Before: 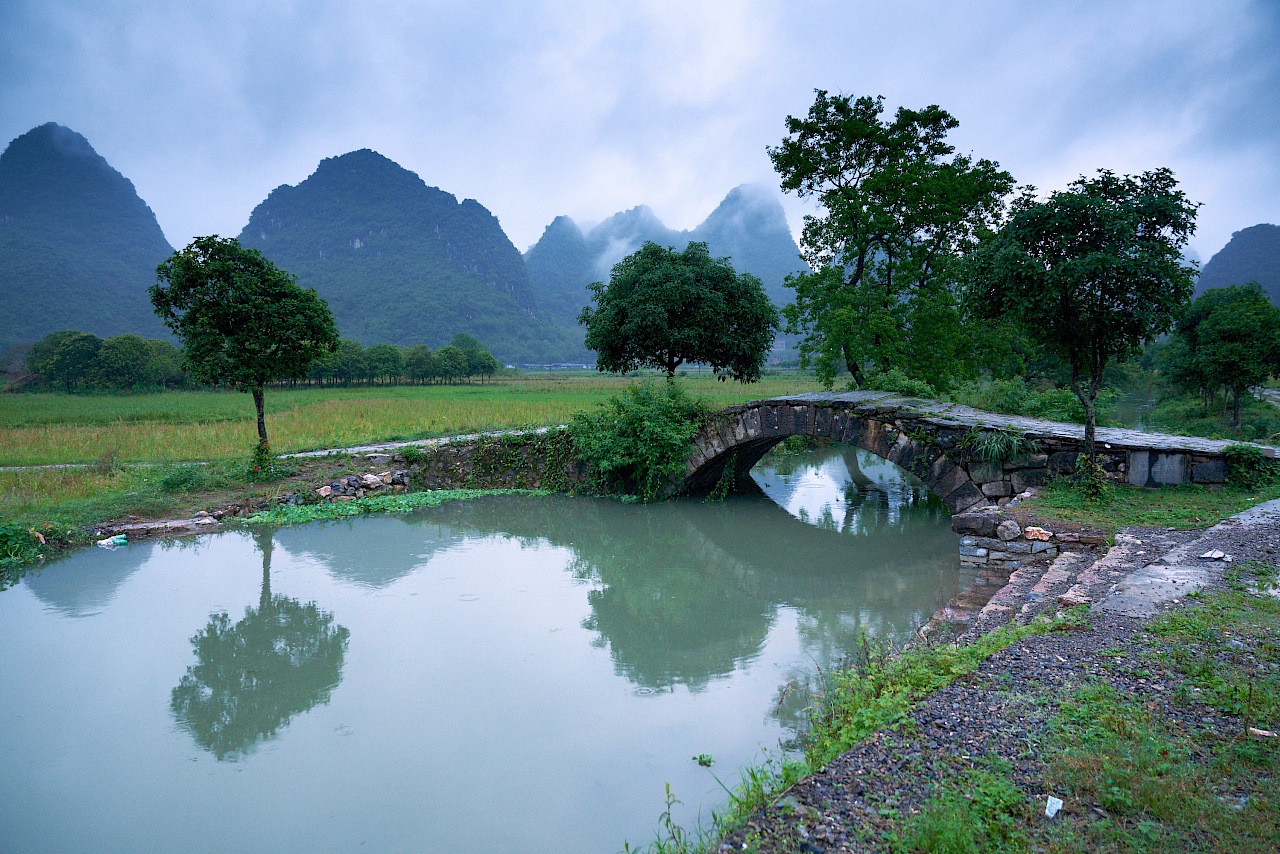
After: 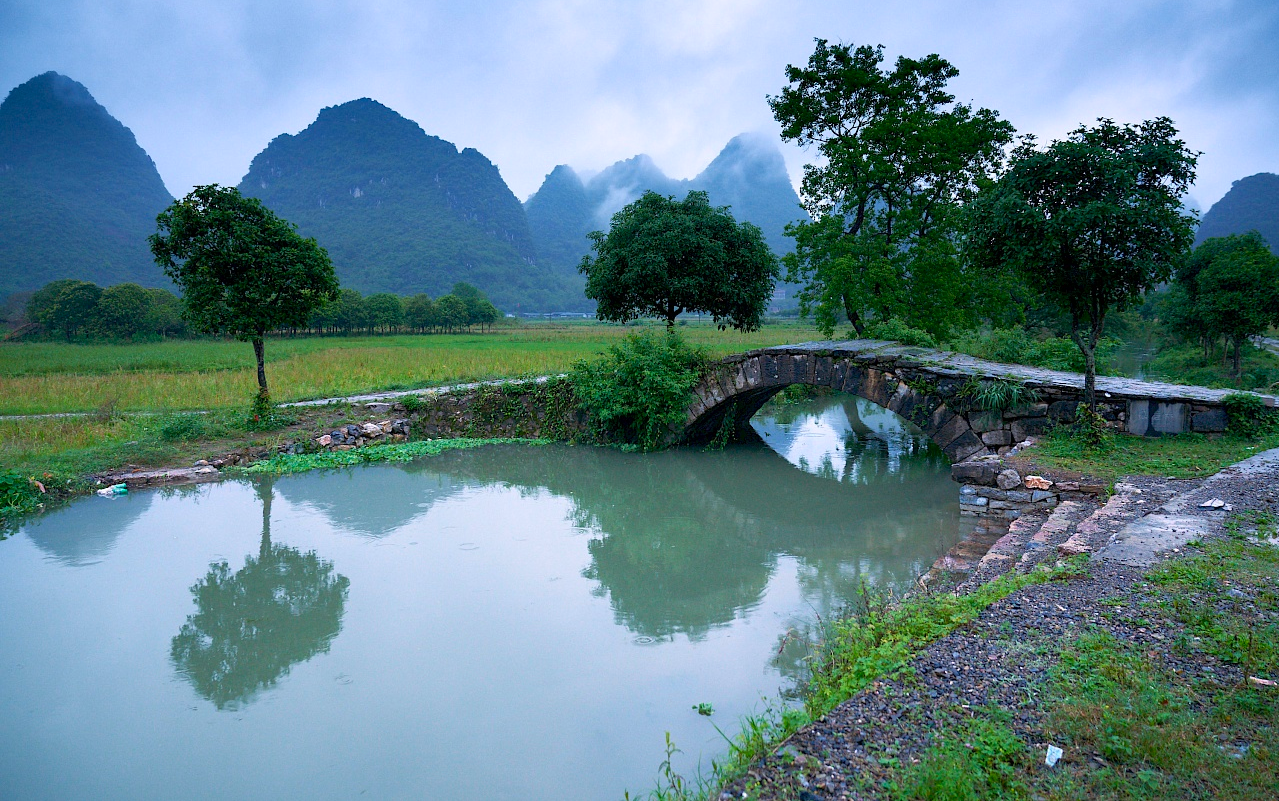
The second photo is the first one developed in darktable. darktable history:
crop and rotate: top 6.171%
contrast brightness saturation: saturation 0.185
